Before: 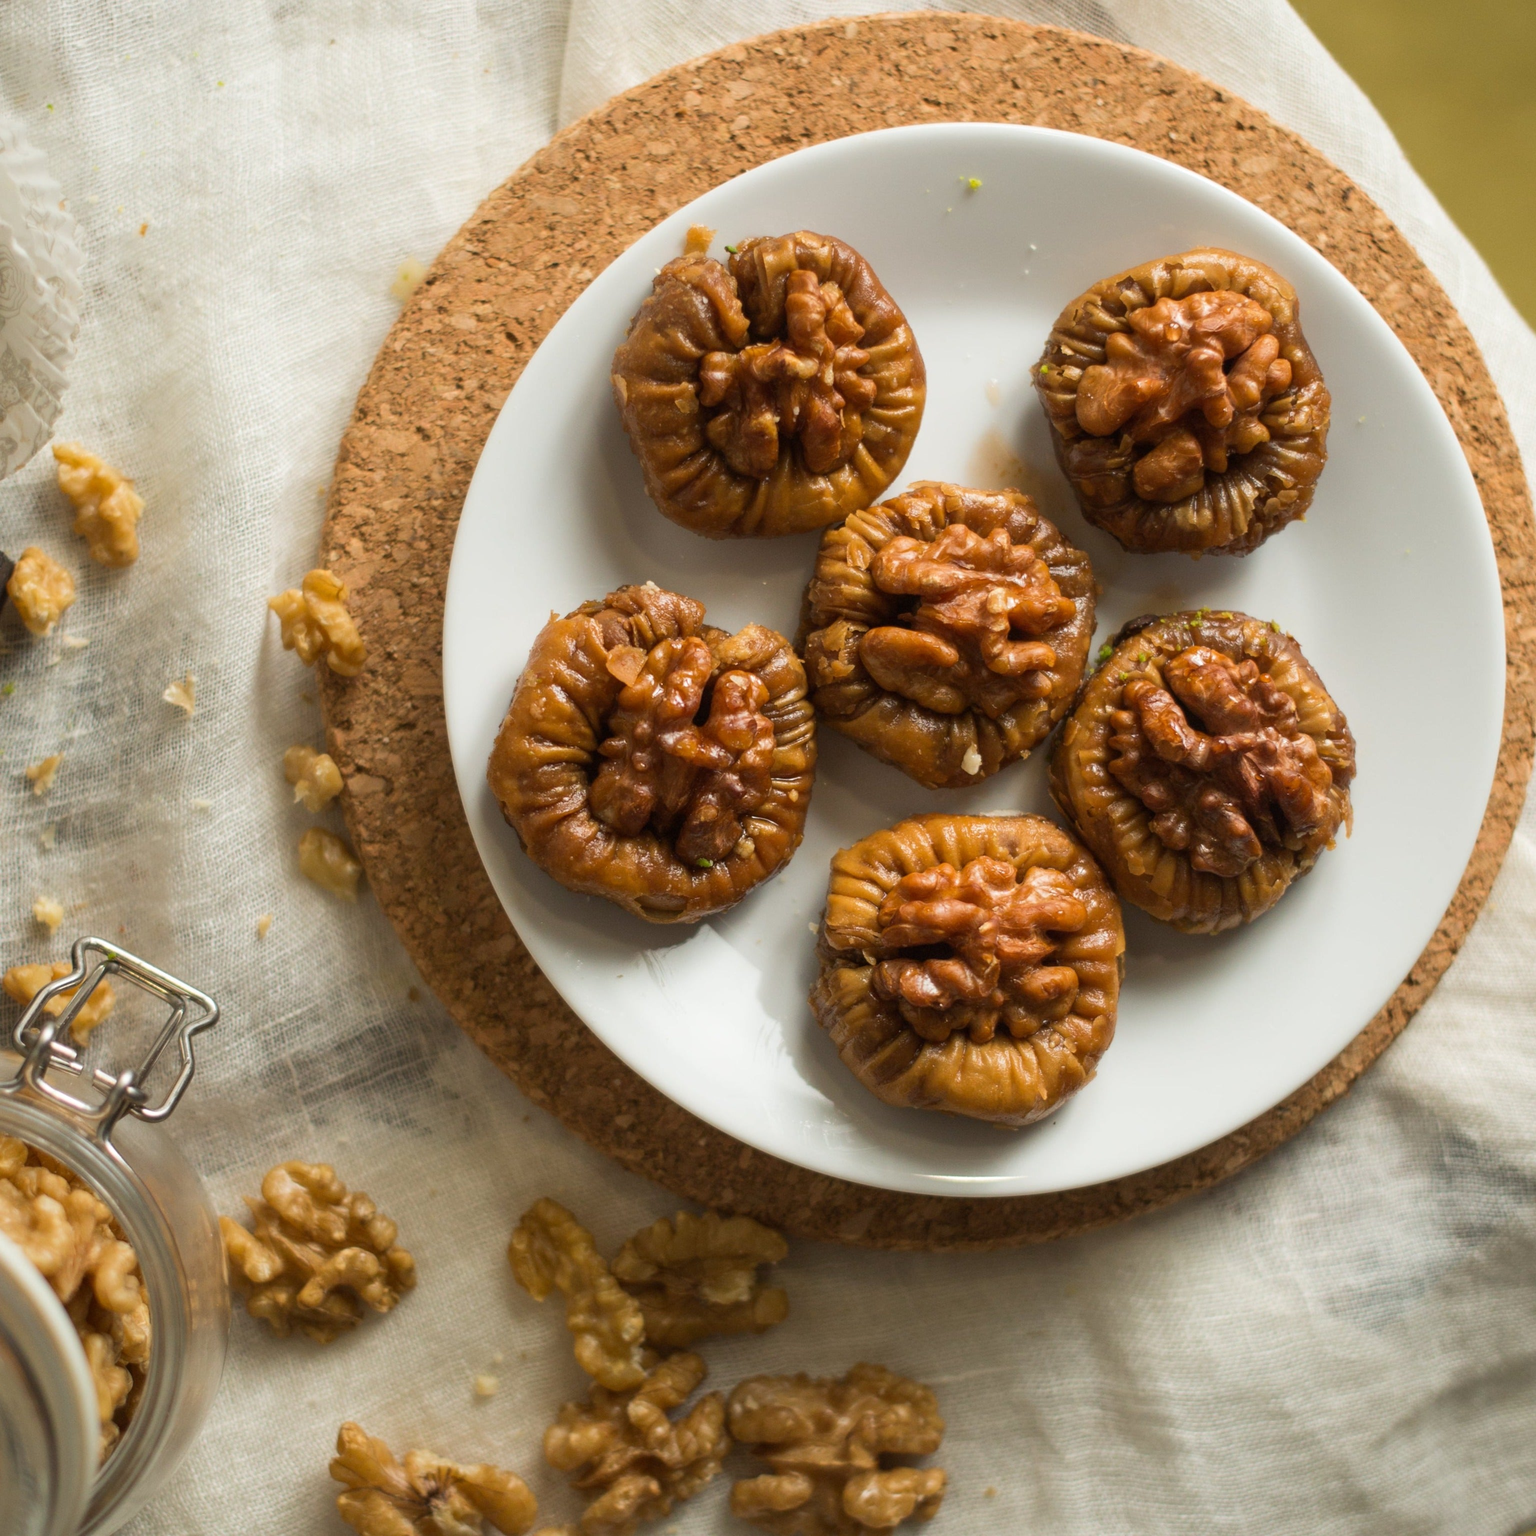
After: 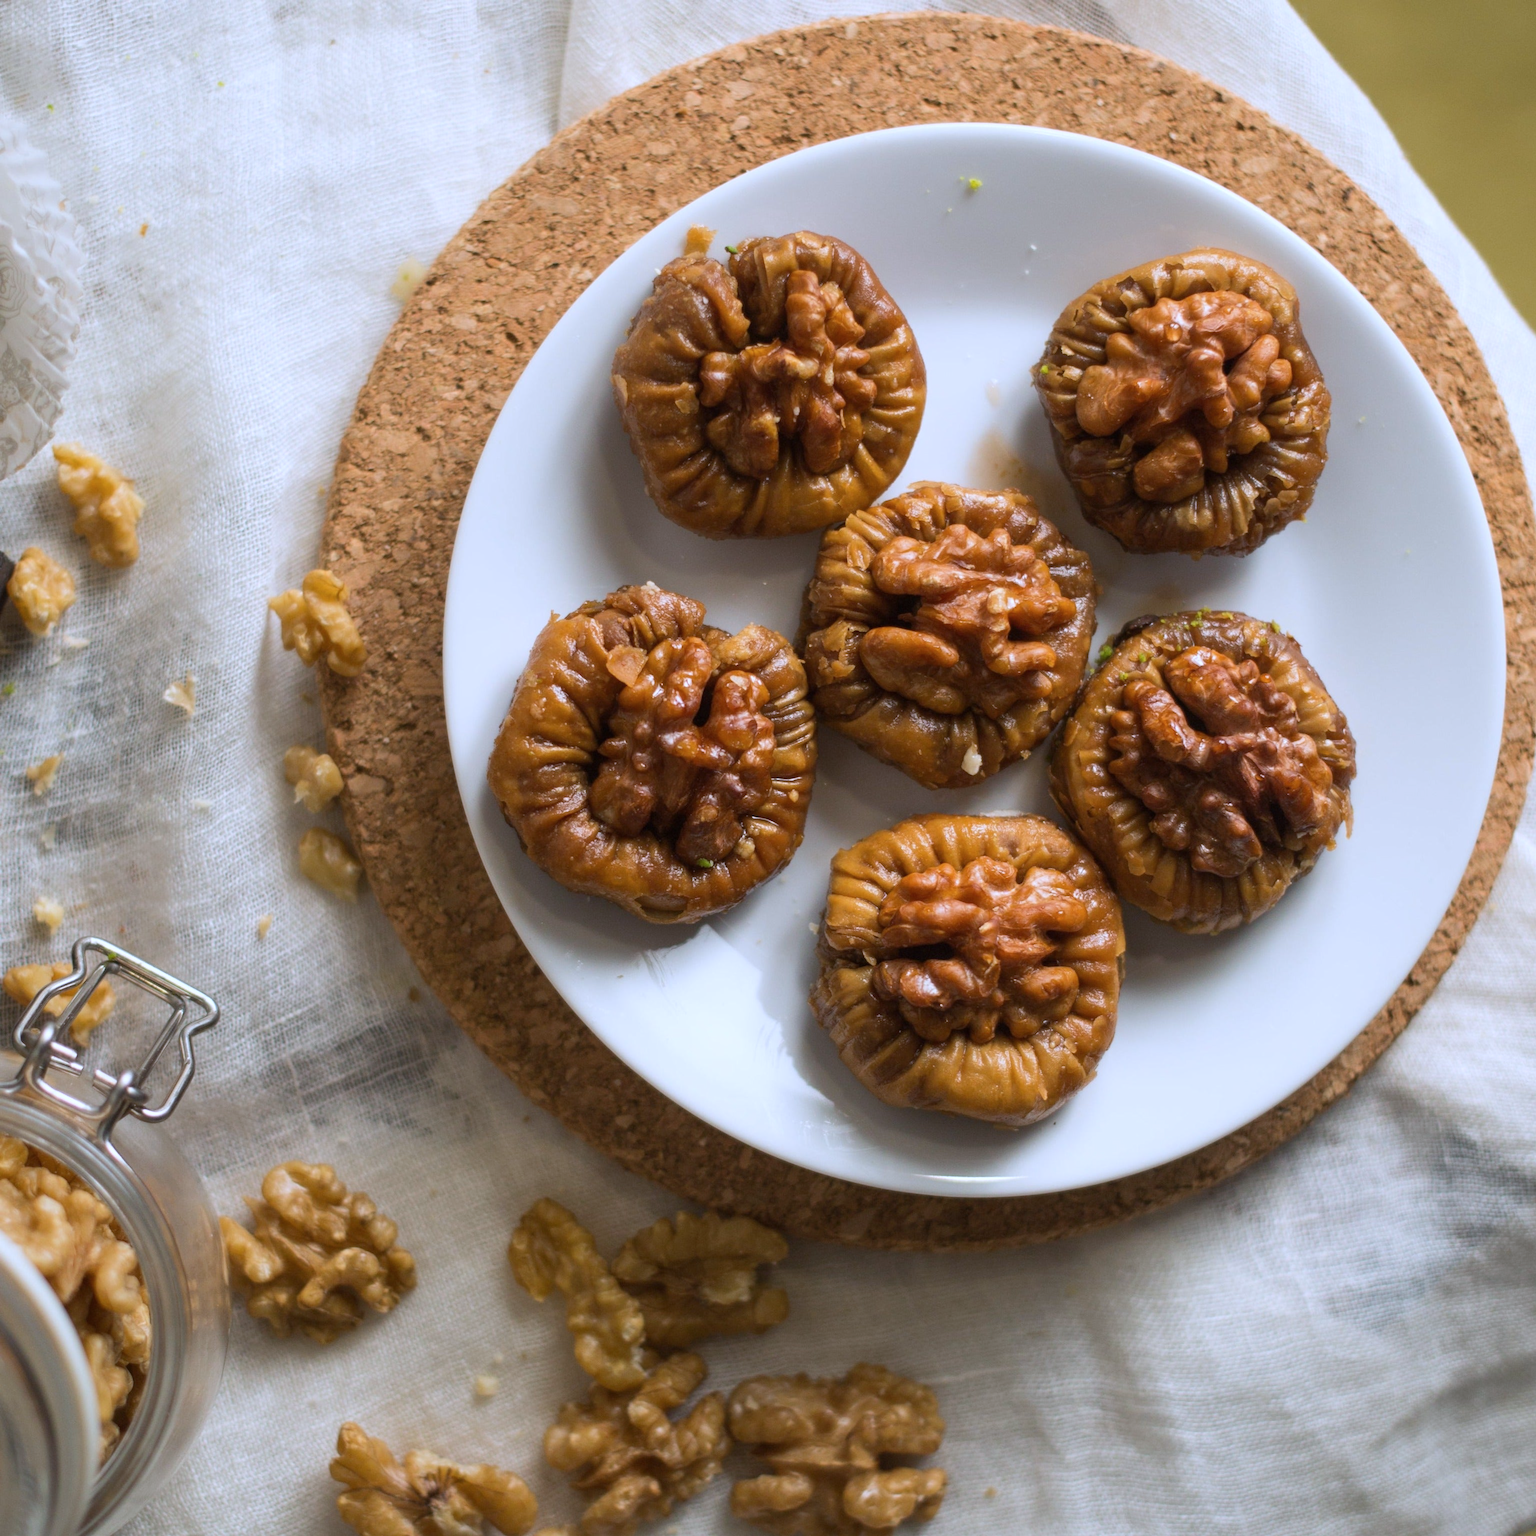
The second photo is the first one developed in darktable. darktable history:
white balance: red 0.967, blue 1.119, emerald 0.756
color correction: highlights a* -0.137, highlights b* -5.91, shadows a* -0.137, shadows b* -0.137
